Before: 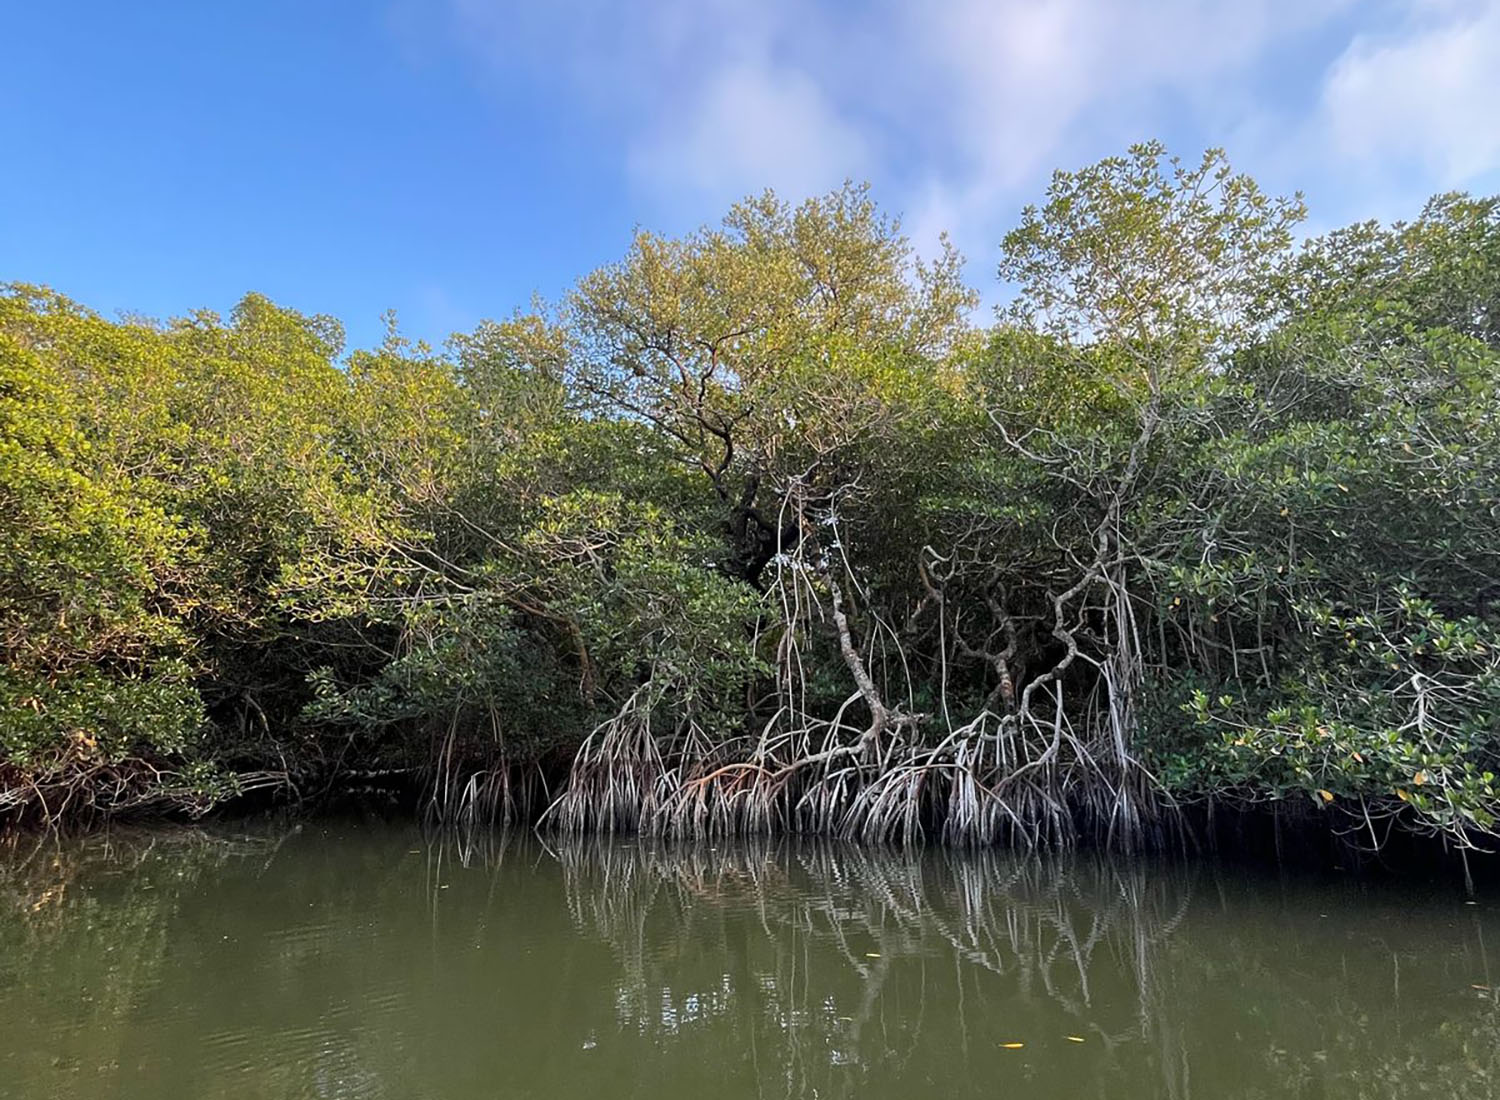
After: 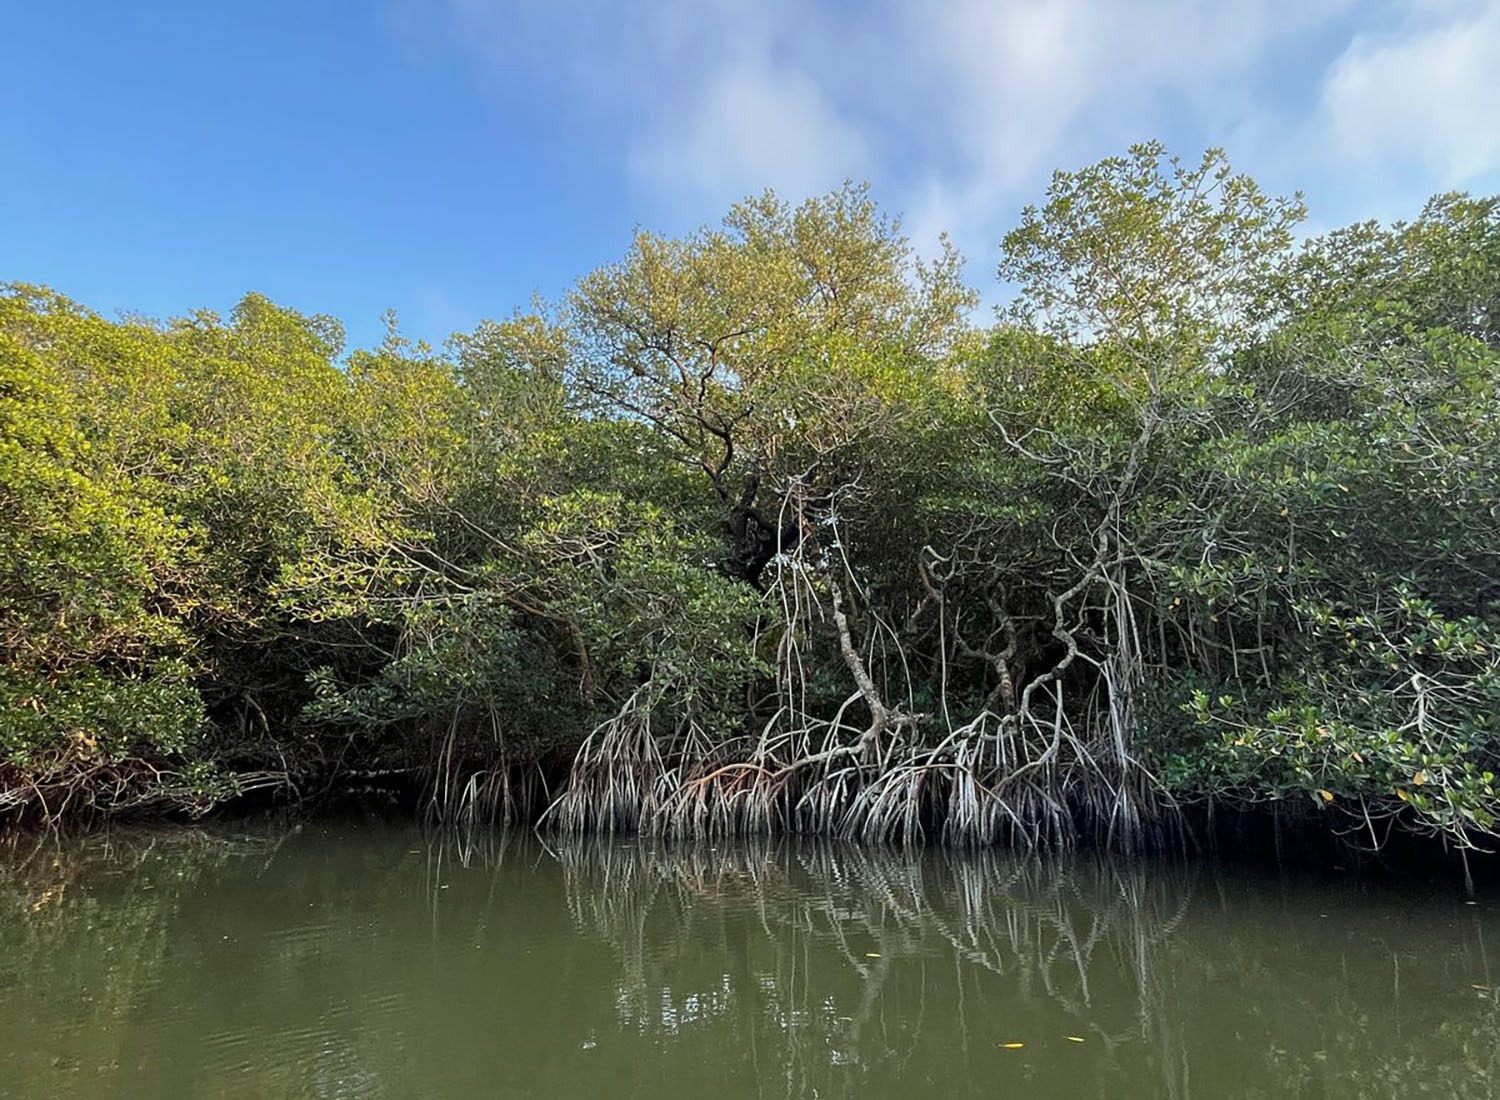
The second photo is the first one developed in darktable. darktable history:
color correction: highlights a* -4.63, highlights b* 5.03, saturation 0.938
